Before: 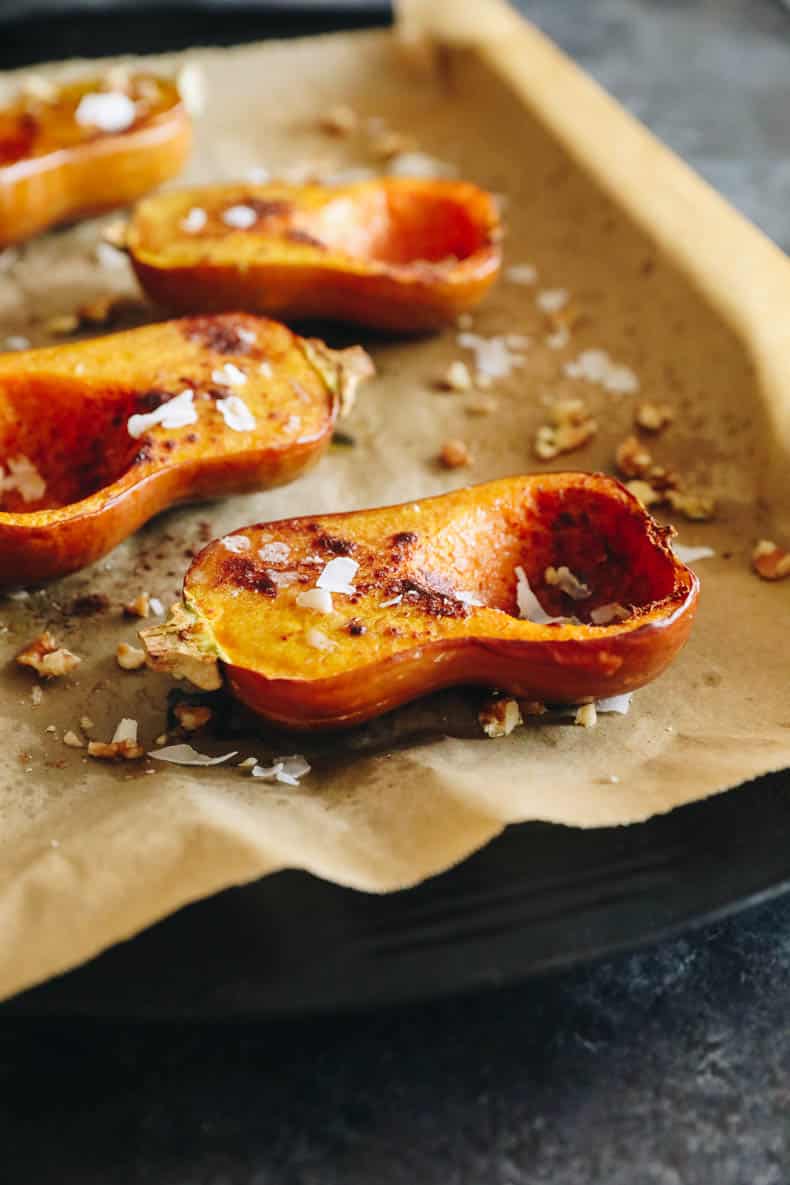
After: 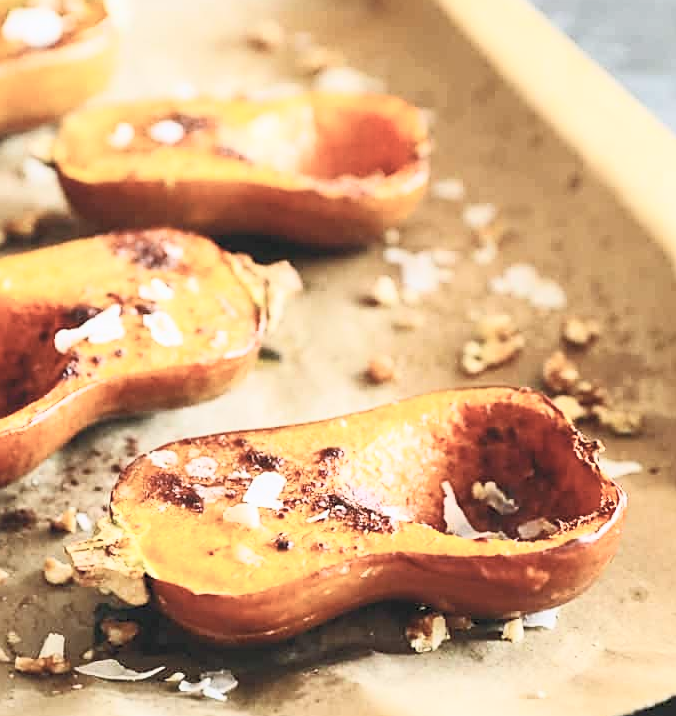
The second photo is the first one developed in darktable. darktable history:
crop and rotate: left 9.345%, top 7.22%, right 4.982%, bottom 32.331%
contrast brightness saturation: contrast 0.43, brightness 0.56, saturation -0.19
sharpen: on, module defaults
color balance rgb: contrast -10%
